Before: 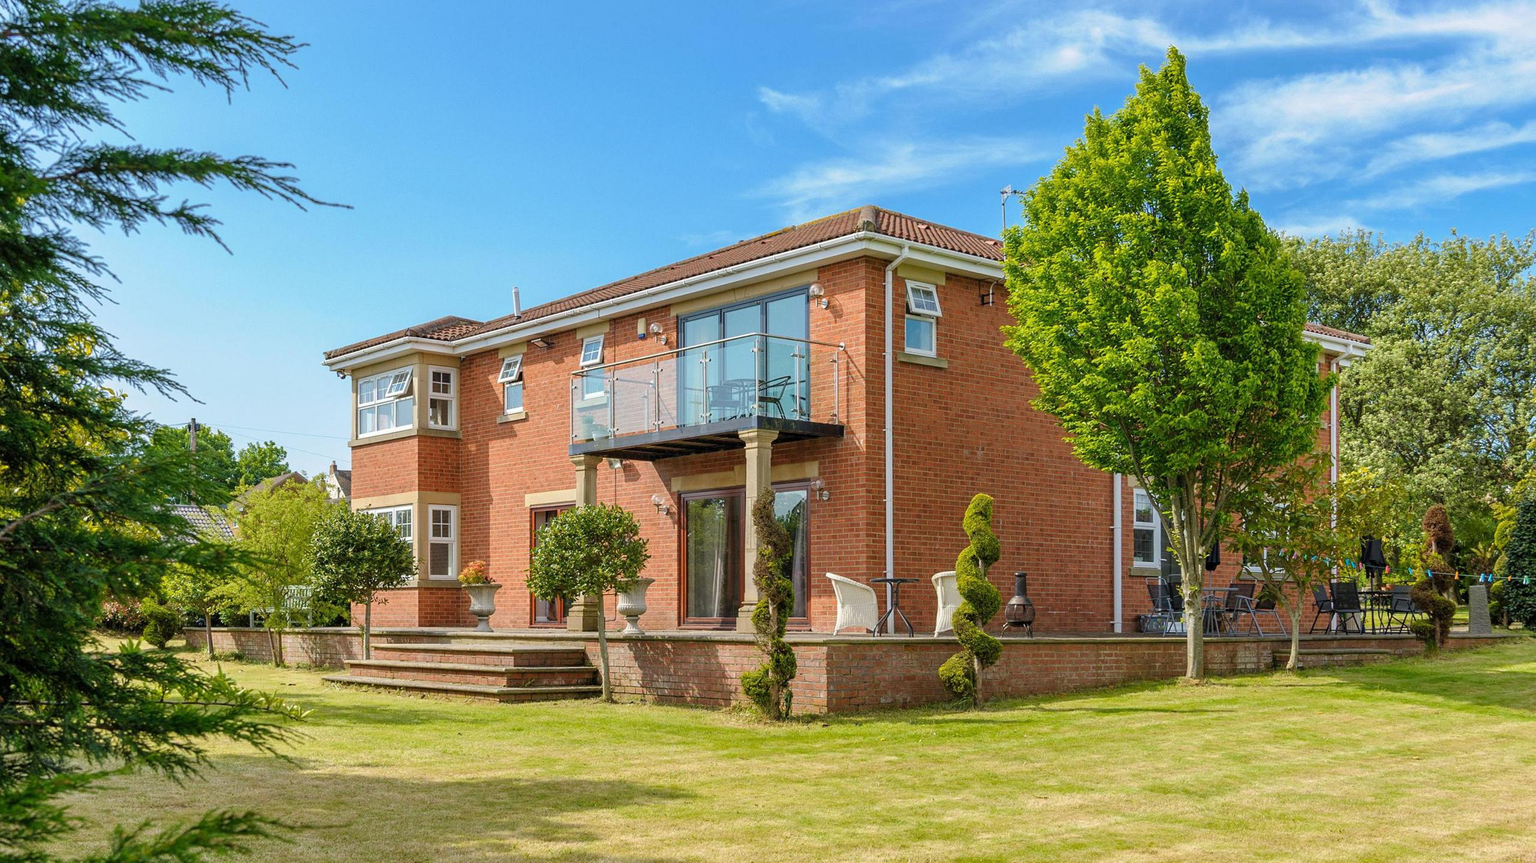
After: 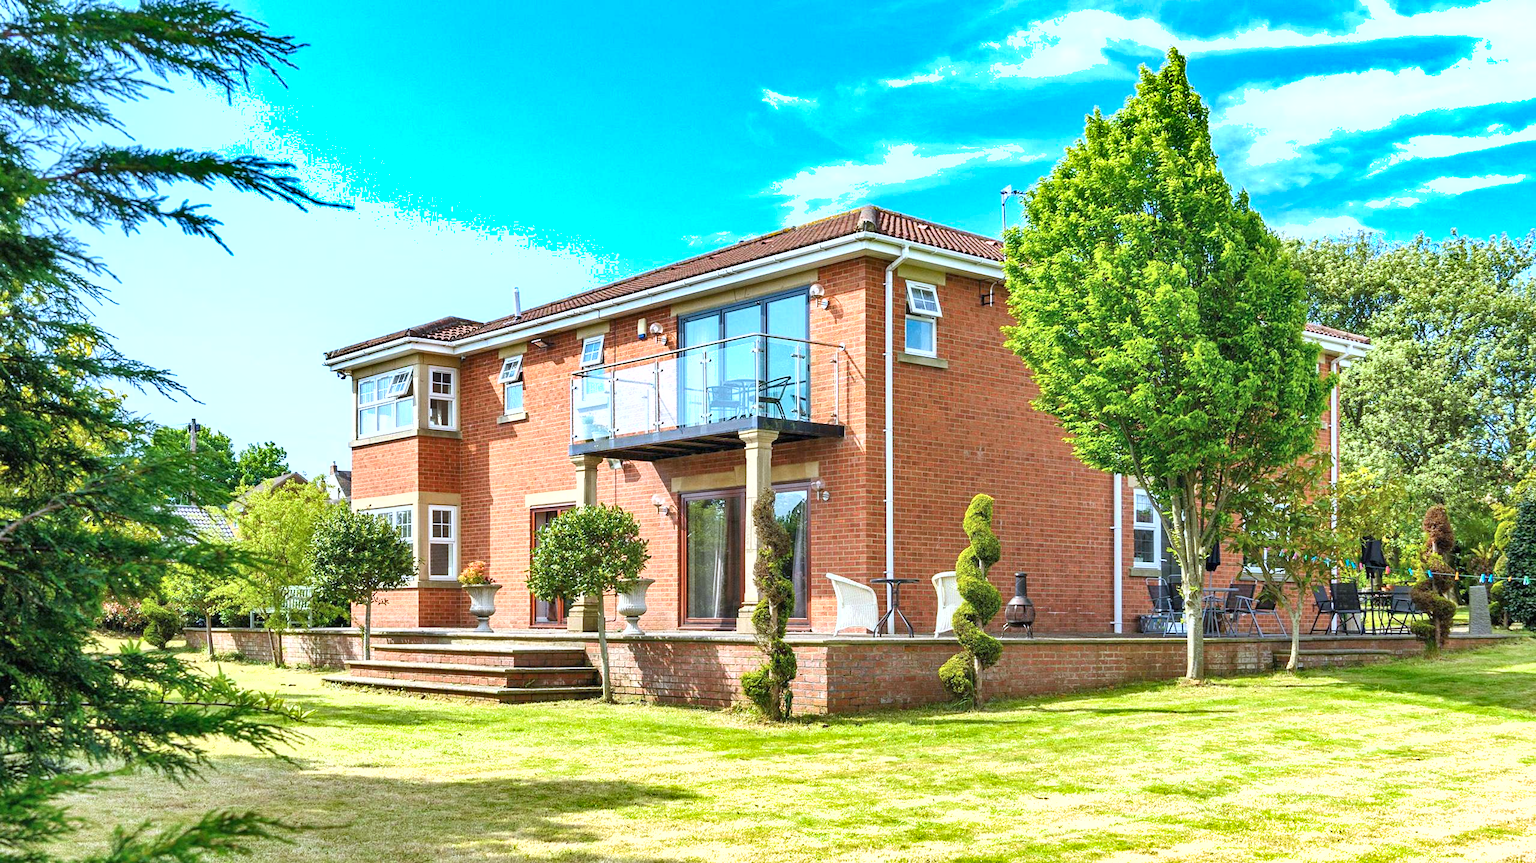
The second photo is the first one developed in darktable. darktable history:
exposure: black level correction 0, exposure 1.029 EV, compensate exposure bias true, compensate highlight preservation false
shadows and highlights: shadows 43.63, white point adjustment -1.48, soften with gaussian
color calibration: x 0.372, y 0.386, temperature 4285.32 K
